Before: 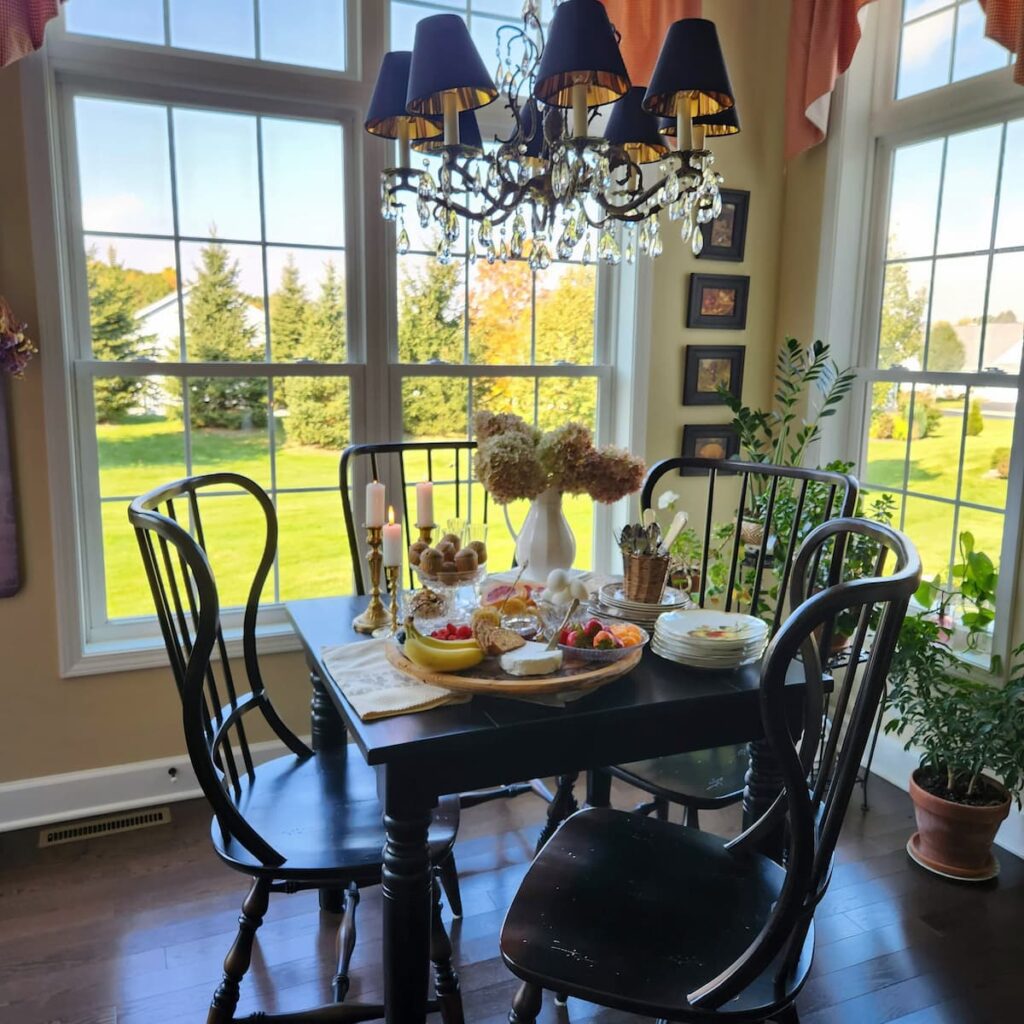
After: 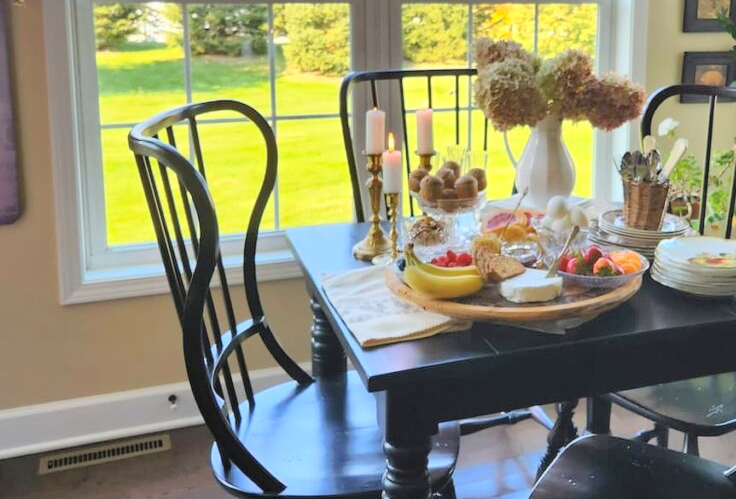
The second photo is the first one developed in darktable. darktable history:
crop: top 36.467%, right 28.123%, bottom 14.796%
shadows and highlights: soften with gaussian
contrast brightness saturation: contrast 0.101, brightness 0.305, saturation 0.141
